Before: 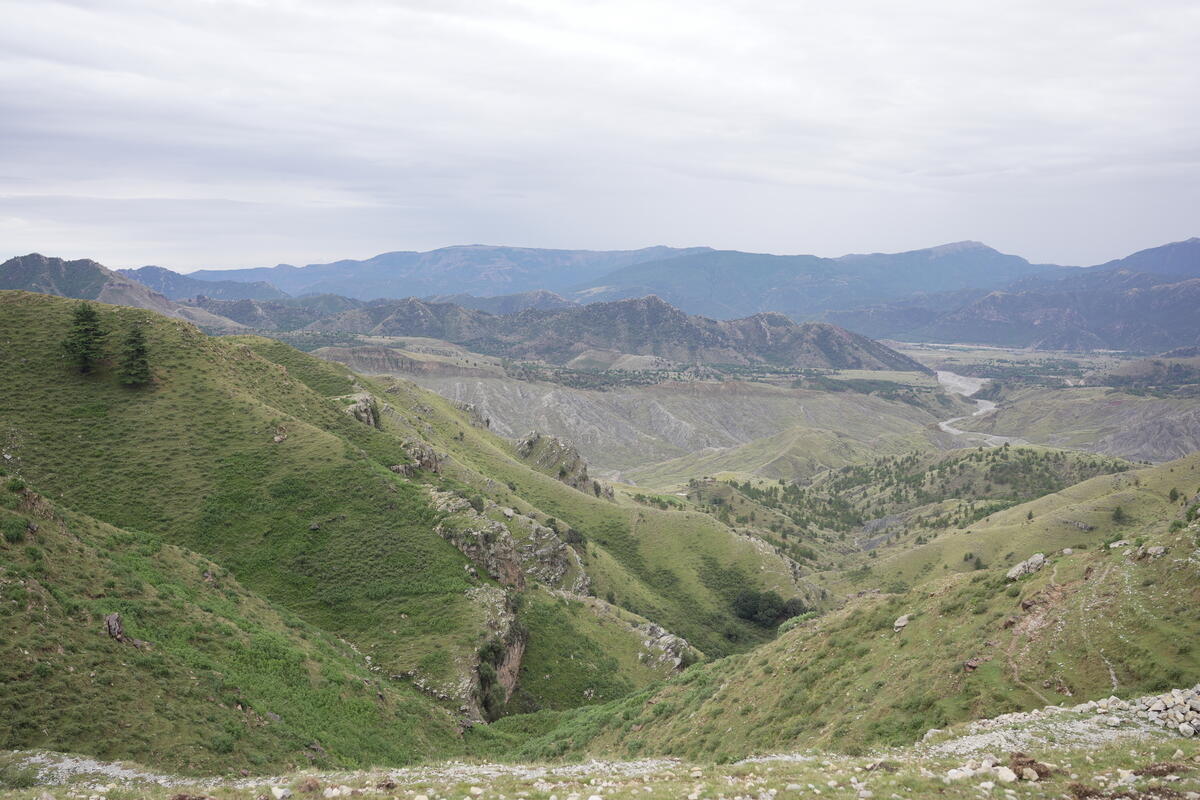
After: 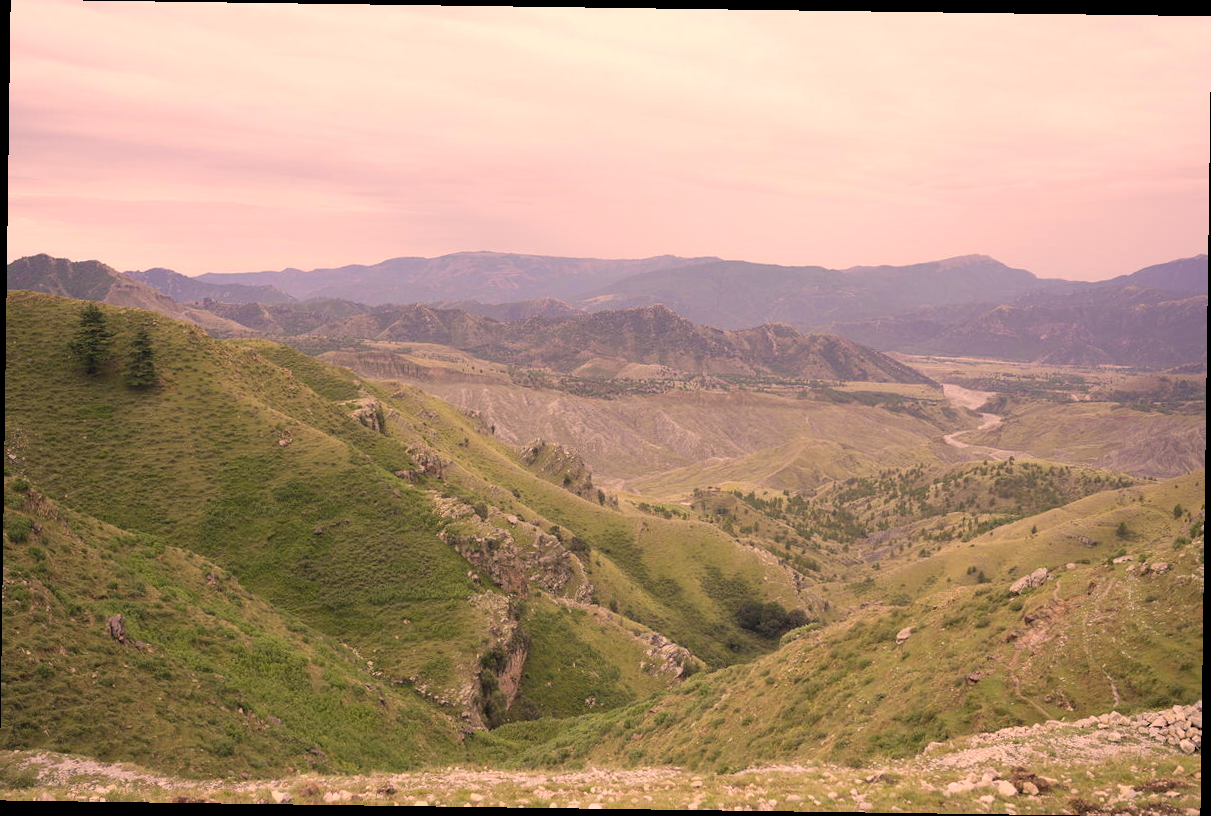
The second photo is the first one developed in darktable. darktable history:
color correction: highlights a* 21.88, highlights b* 22.25
rotate and perspective: rotation 0.8°, automatic cropping off
